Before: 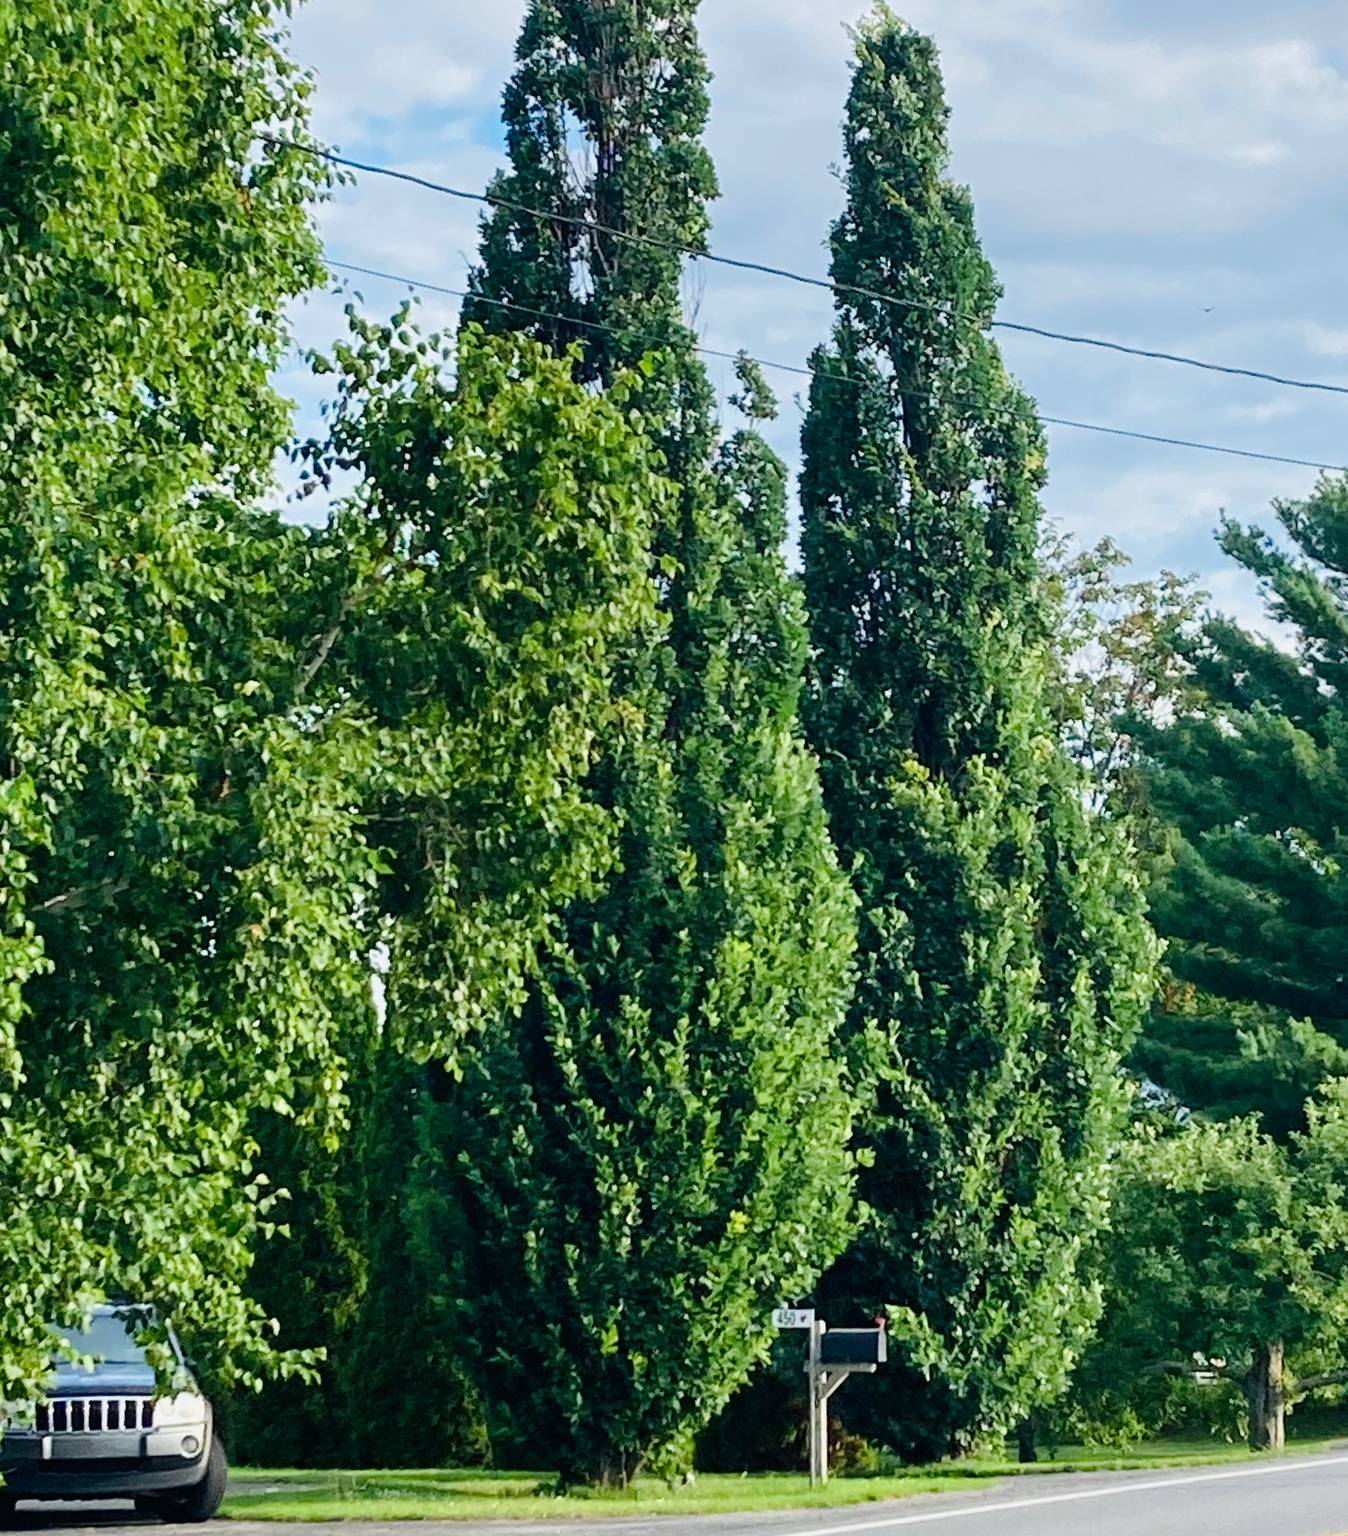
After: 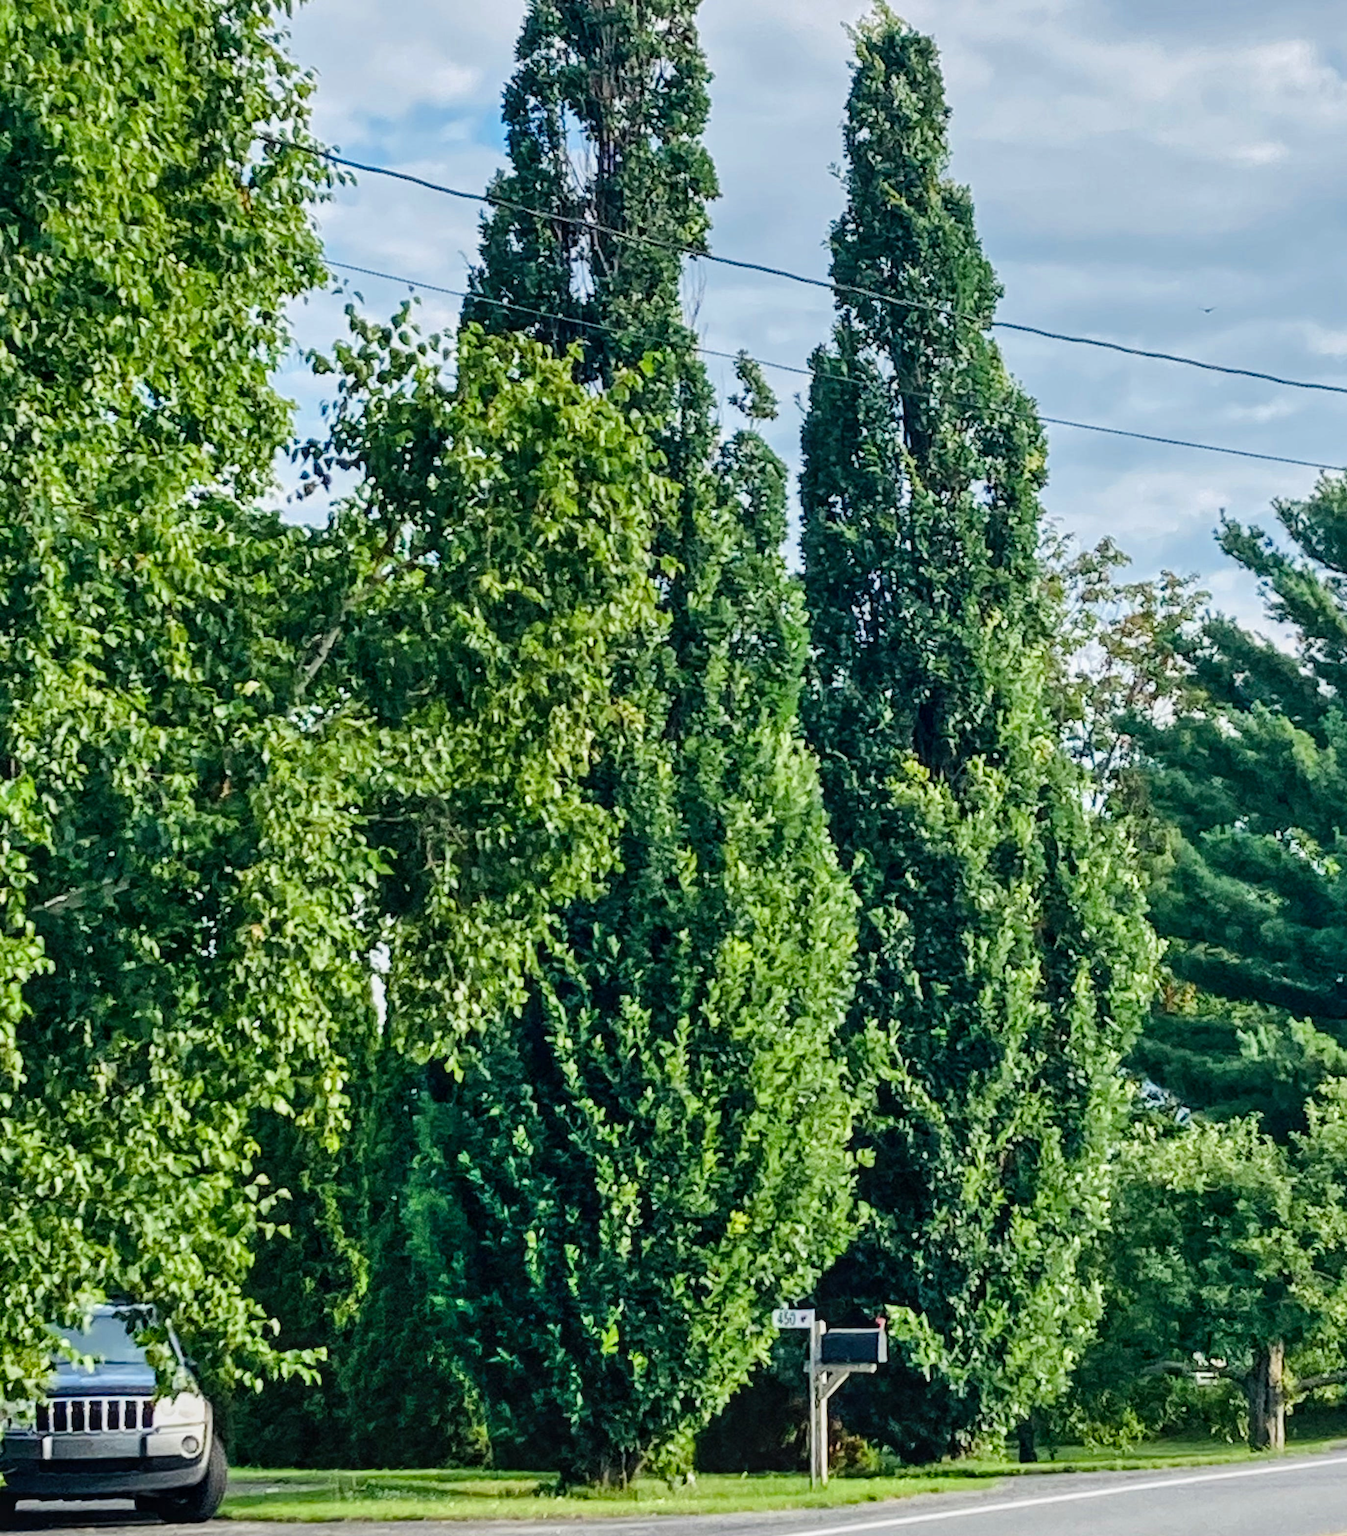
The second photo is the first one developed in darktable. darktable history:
shadows and highlights: shadows 52.19, highlights -28.77, soften with gaussian
local contrast: on, module defaults
